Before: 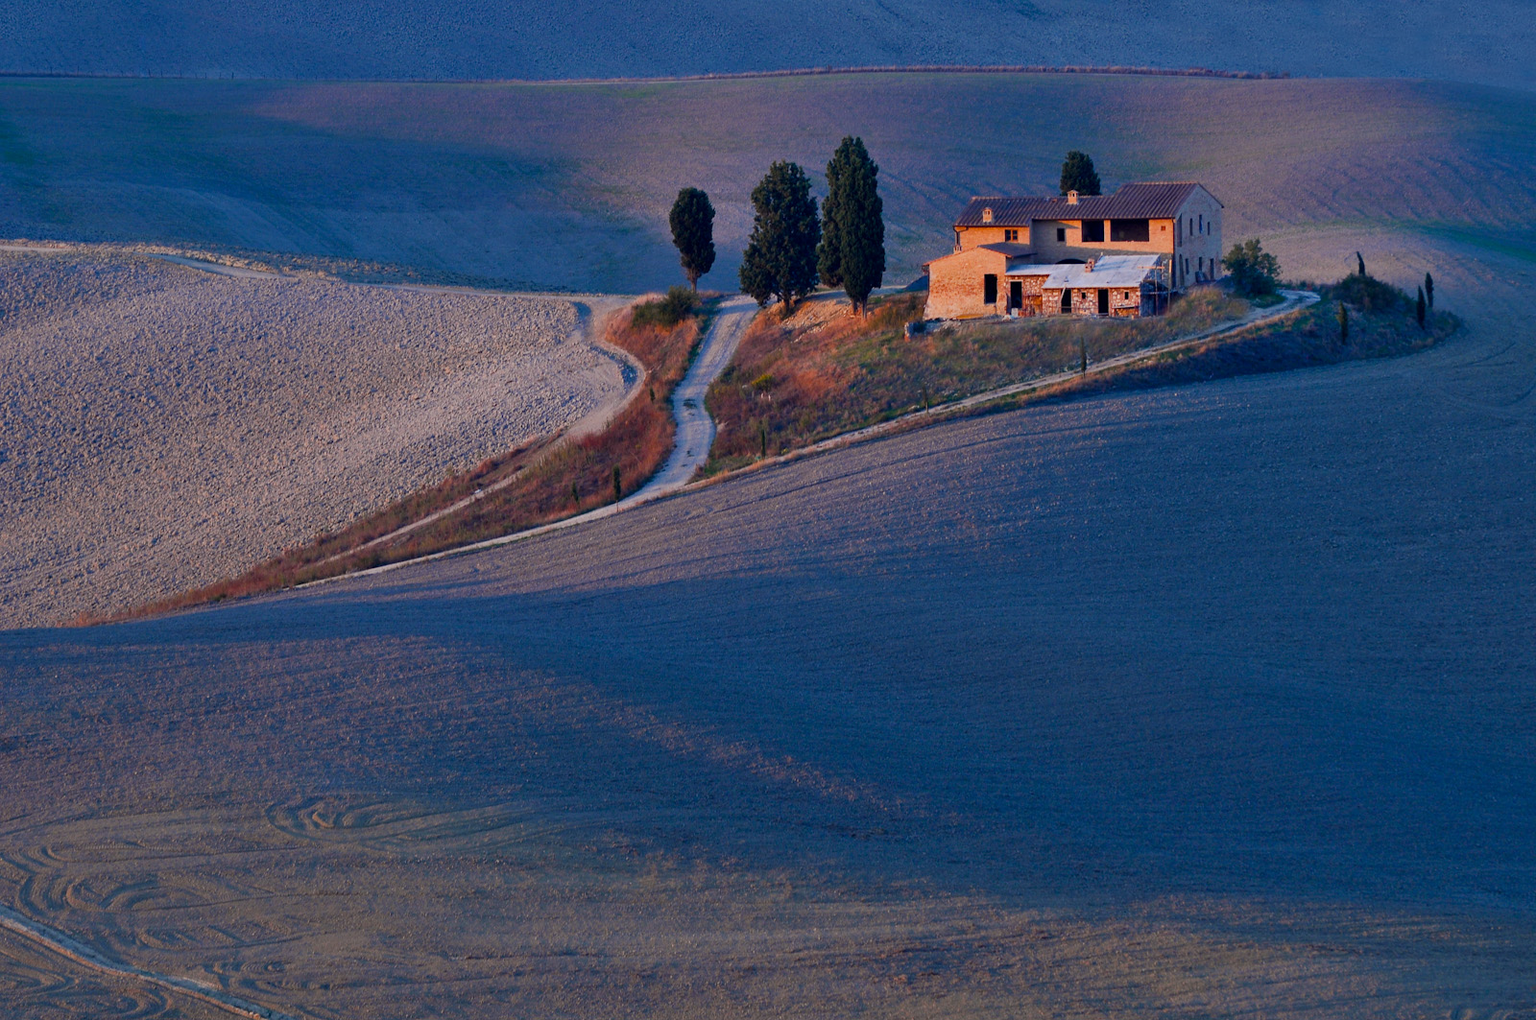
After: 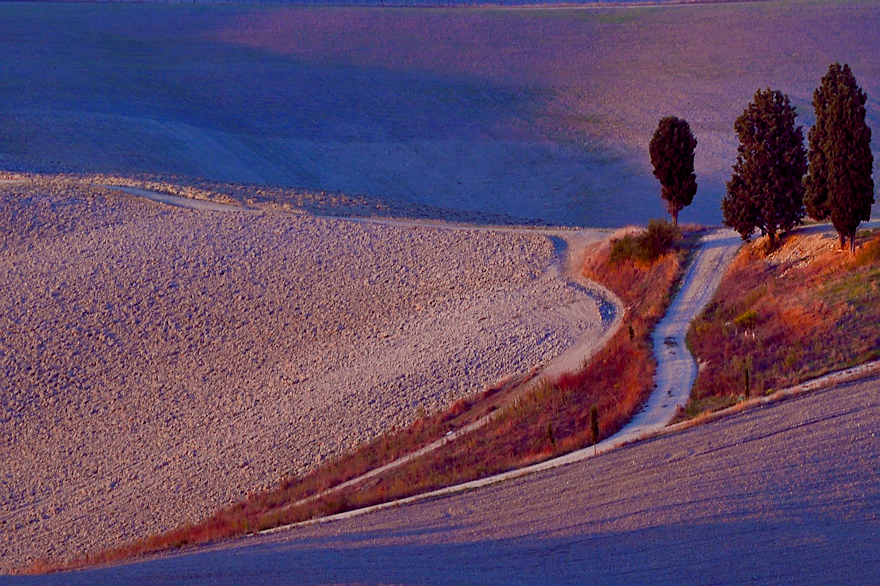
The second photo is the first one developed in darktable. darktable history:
sharpen: radius 1.45, amount 0.408, threshold 1.427
color balance rgb: power › chroma 1.54%, power › hue 27.65°, global offset › luminance -0.188%, global offset › chroma 0.272%, linear chroma grading › shadows 10.073%, linear chroma grading › highlights 10.376%, linear chroma grading › global chroma 15.564%, linear chroma grading › mid-tones 14.956%, perceptual saturation grading › global saturation -9.487%, perceptual saturation grading › highlights -27.329%, perceptual saturation grading › shadows 20.917%
crop and rotate: left 3.054%, top 7.517%, right 41.944%, bottom 37.281%
tone equalizer: on, module defaults
